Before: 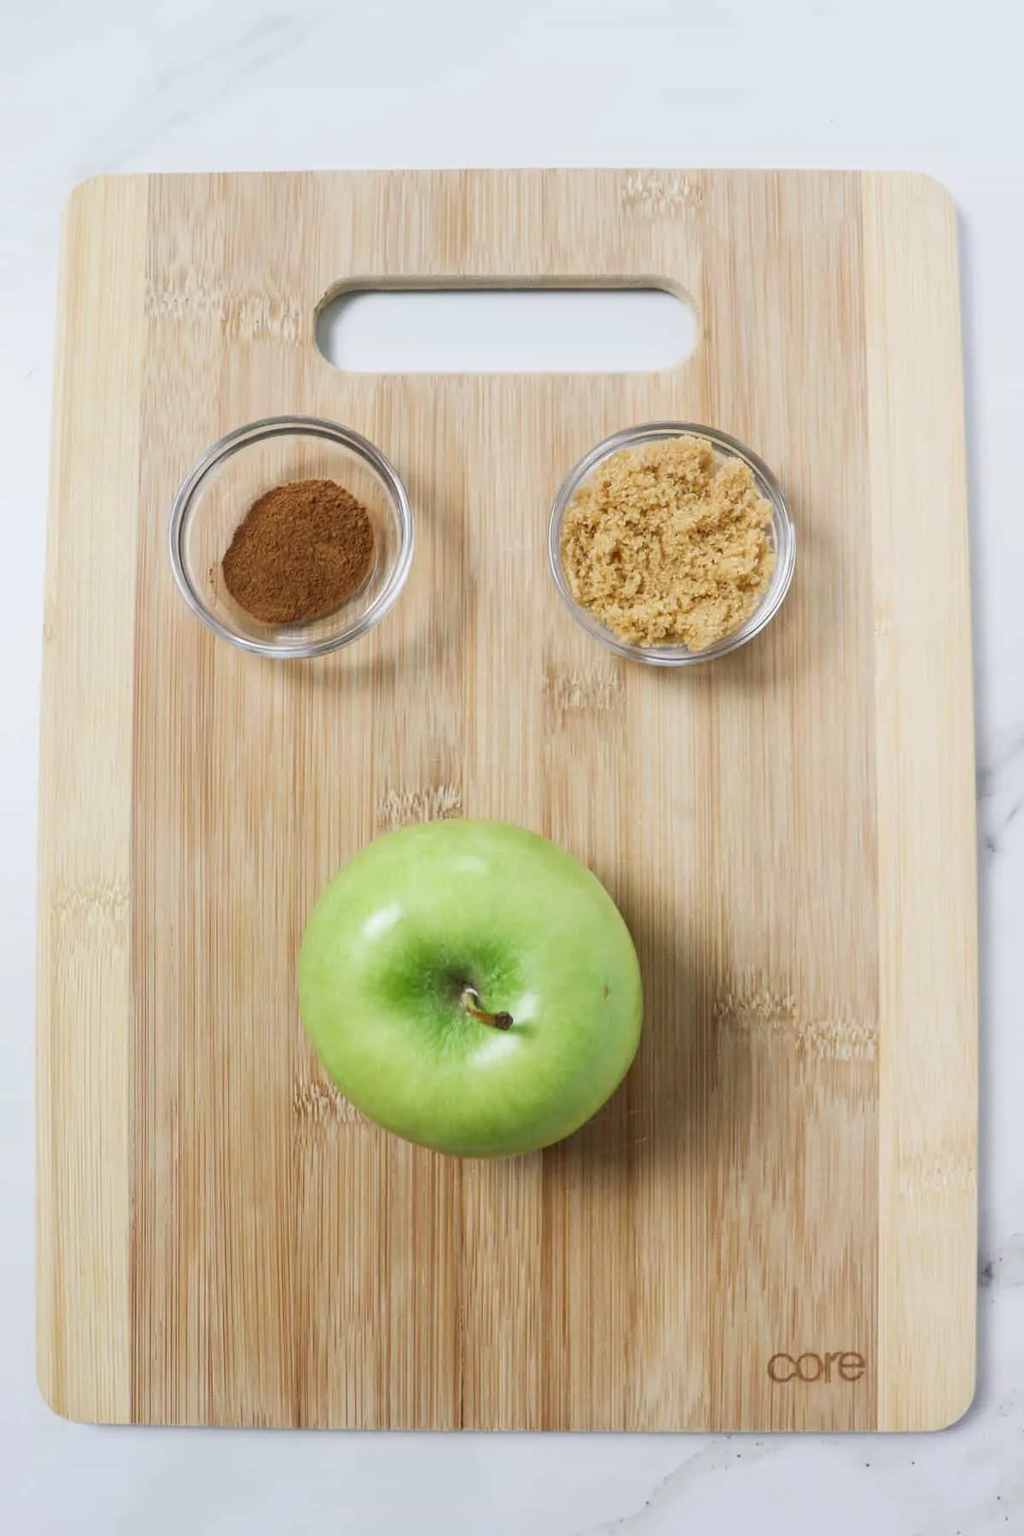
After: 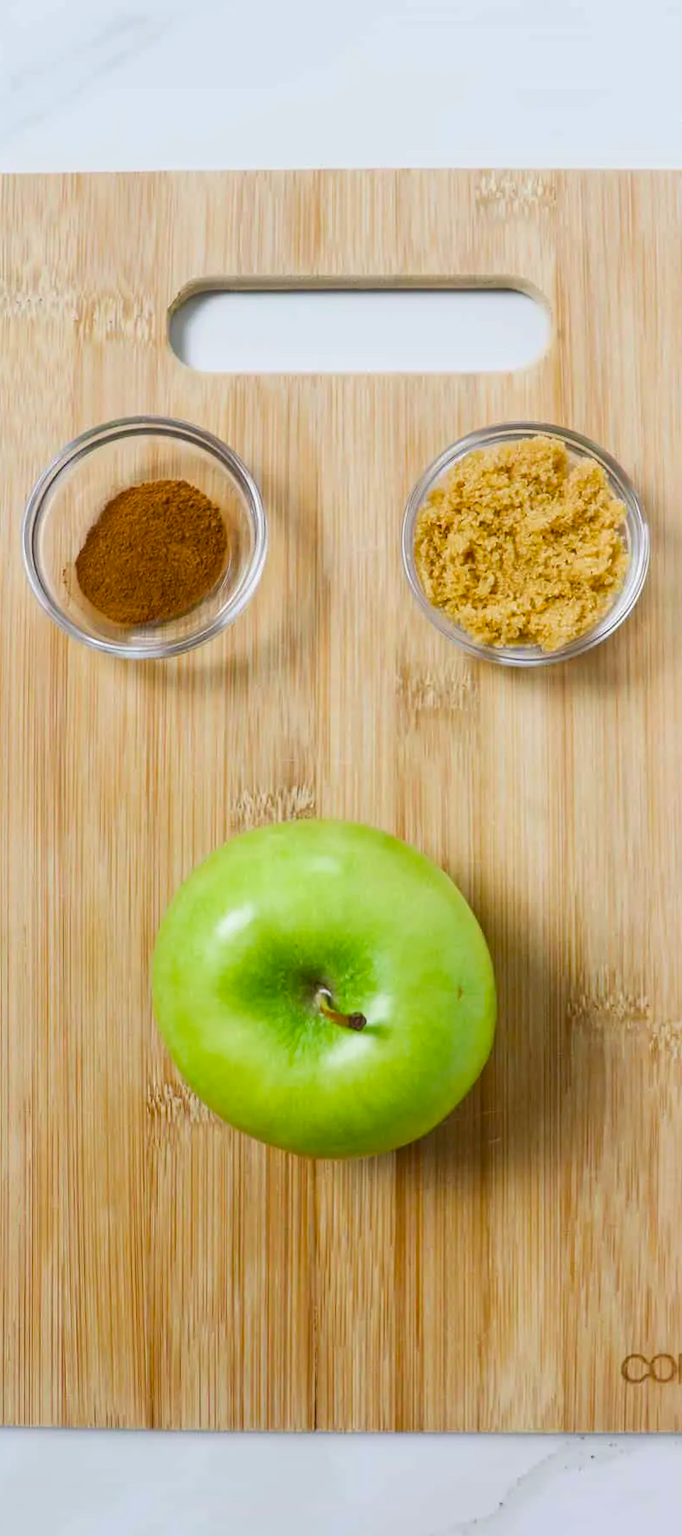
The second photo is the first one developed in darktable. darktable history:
crop and rotate: left 14.385%, right 18.948%
color balance rgb: perceptual saturation grading › global saturation 40%, global vibrance 15%
